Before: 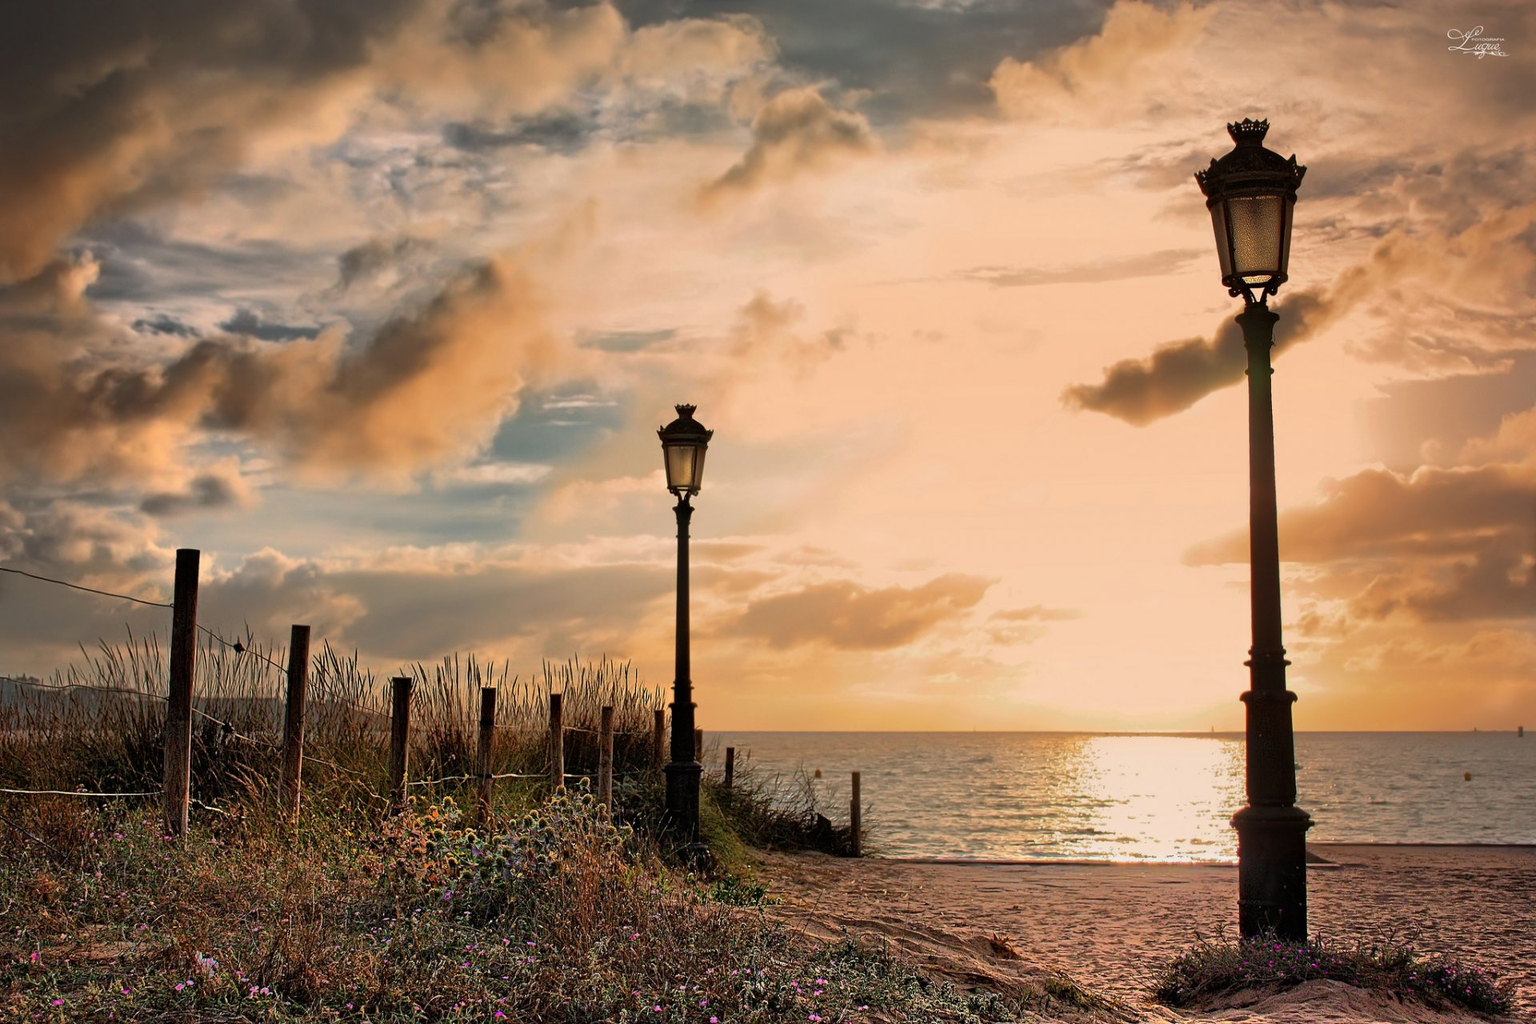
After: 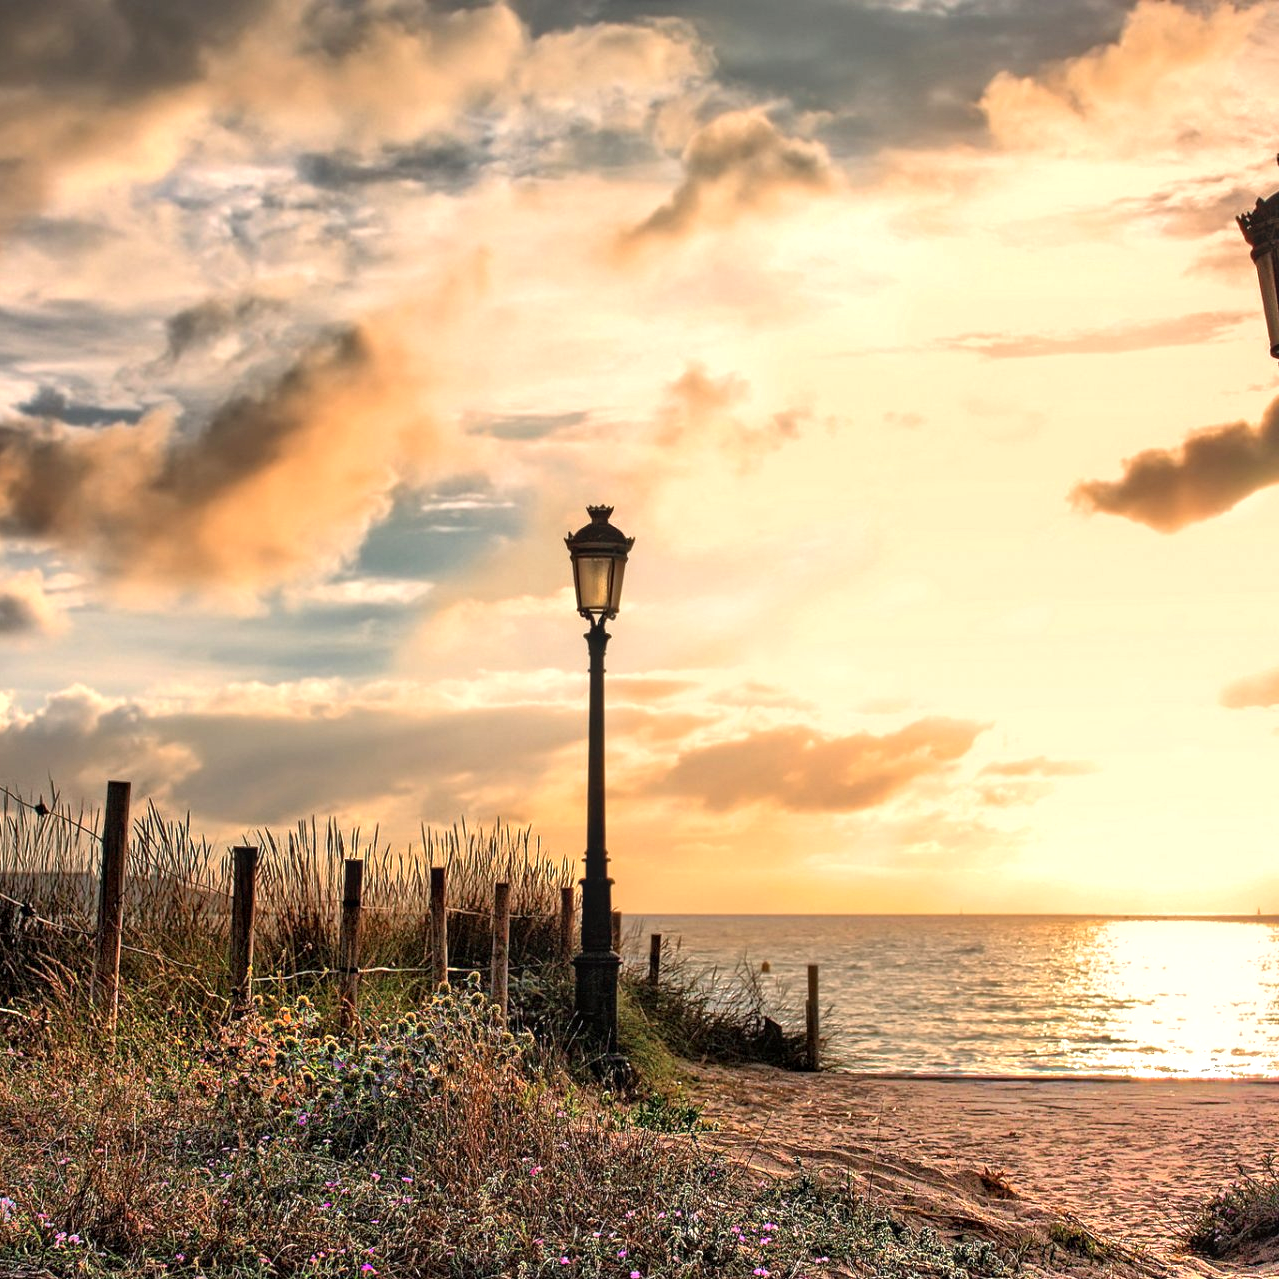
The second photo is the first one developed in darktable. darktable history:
crop and rotate: left 13.435%, right 19.948%
exposure: black level correction 0, exposure 0.678 EV, compensate exposure bias true, compensate highlight preservation false
local contrast: on, module defaults
